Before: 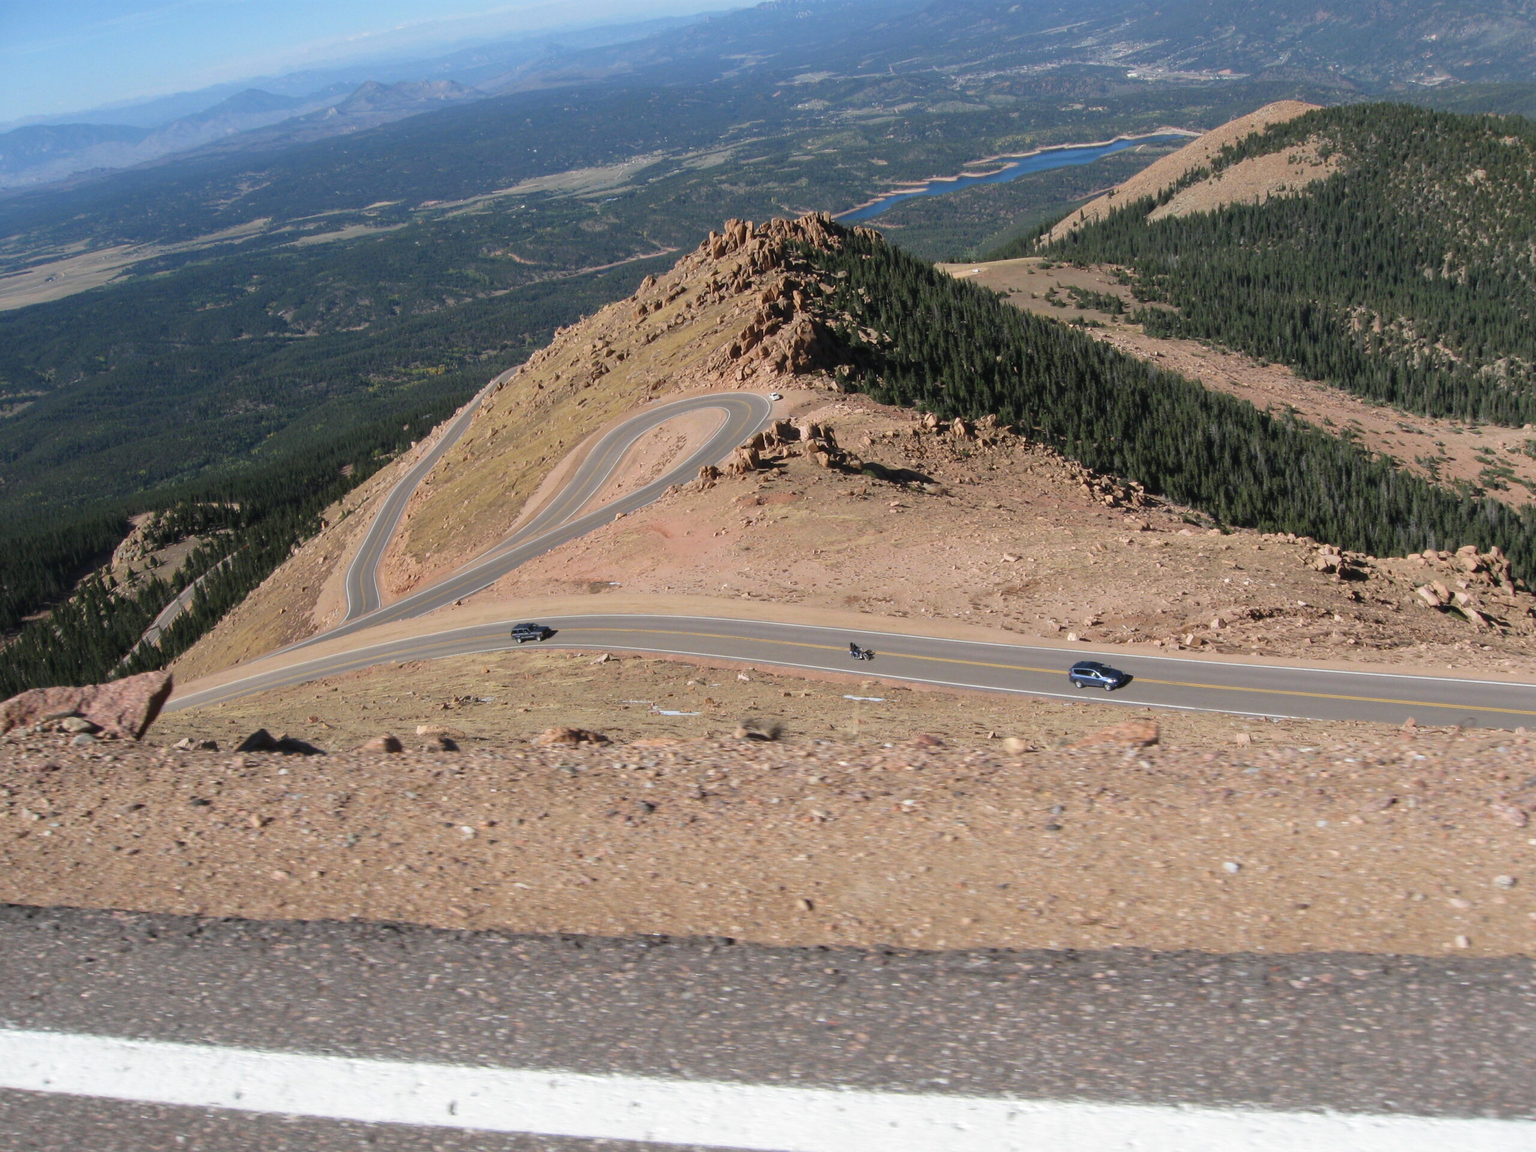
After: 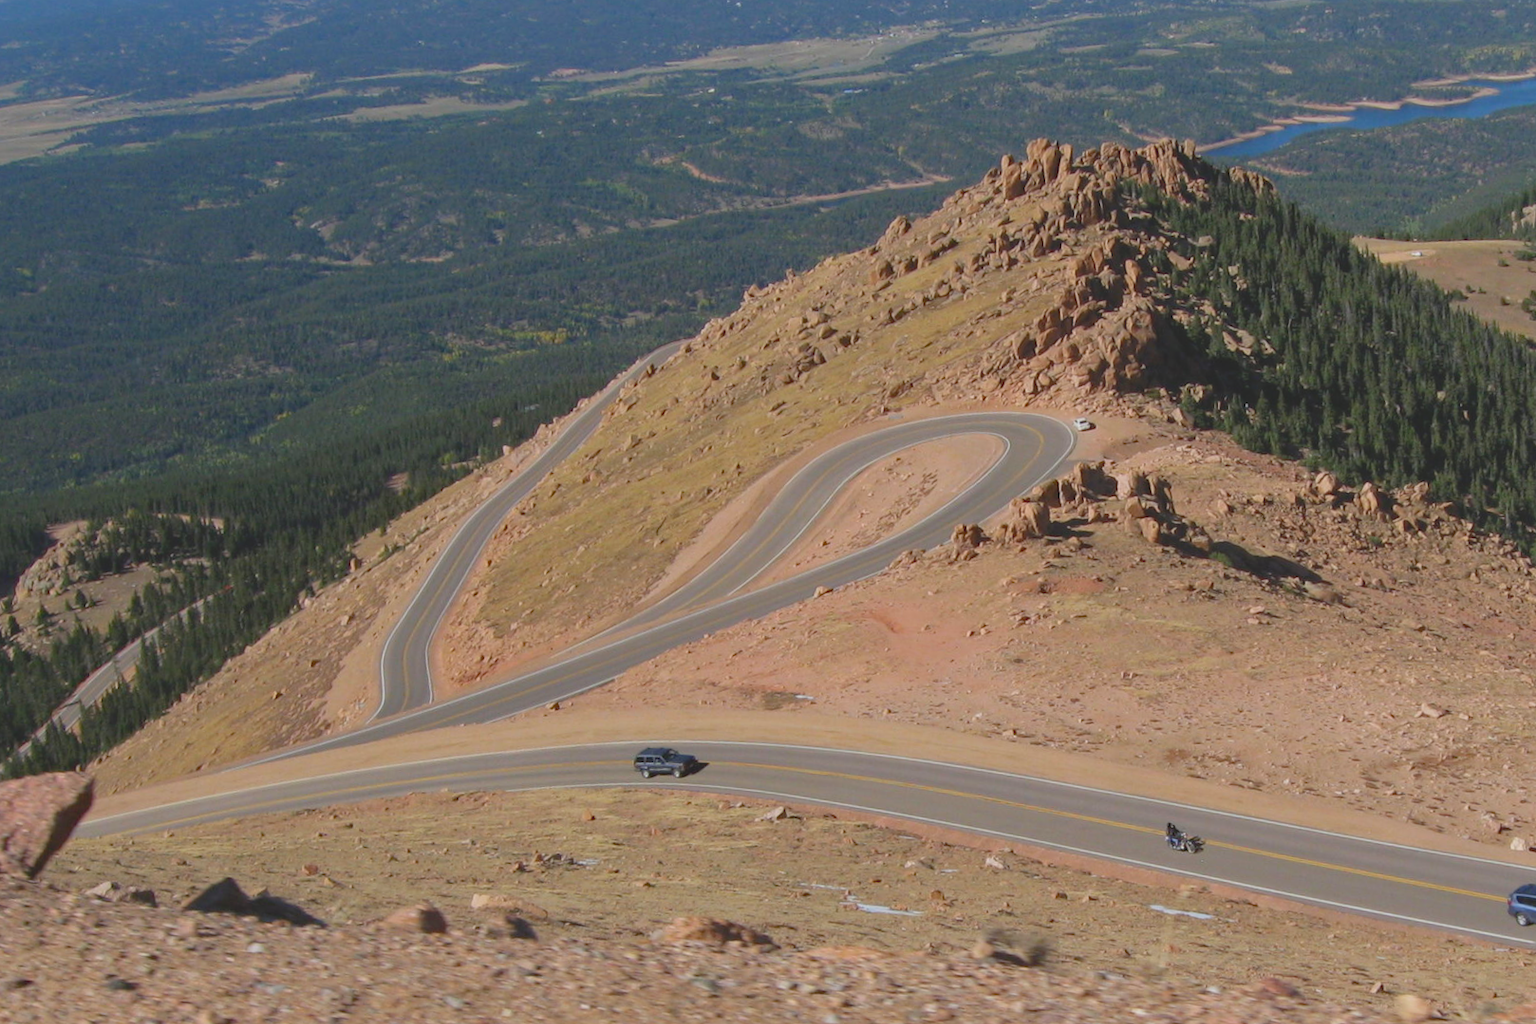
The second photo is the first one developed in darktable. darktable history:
crop and rotate: angle -4.99°, left 2.122%, top 6.945%, right 27.566%, bottom 30.519%
contrast brightness saturation: contrast -0.28
haze removal: compatibility mode true, adaptive false
